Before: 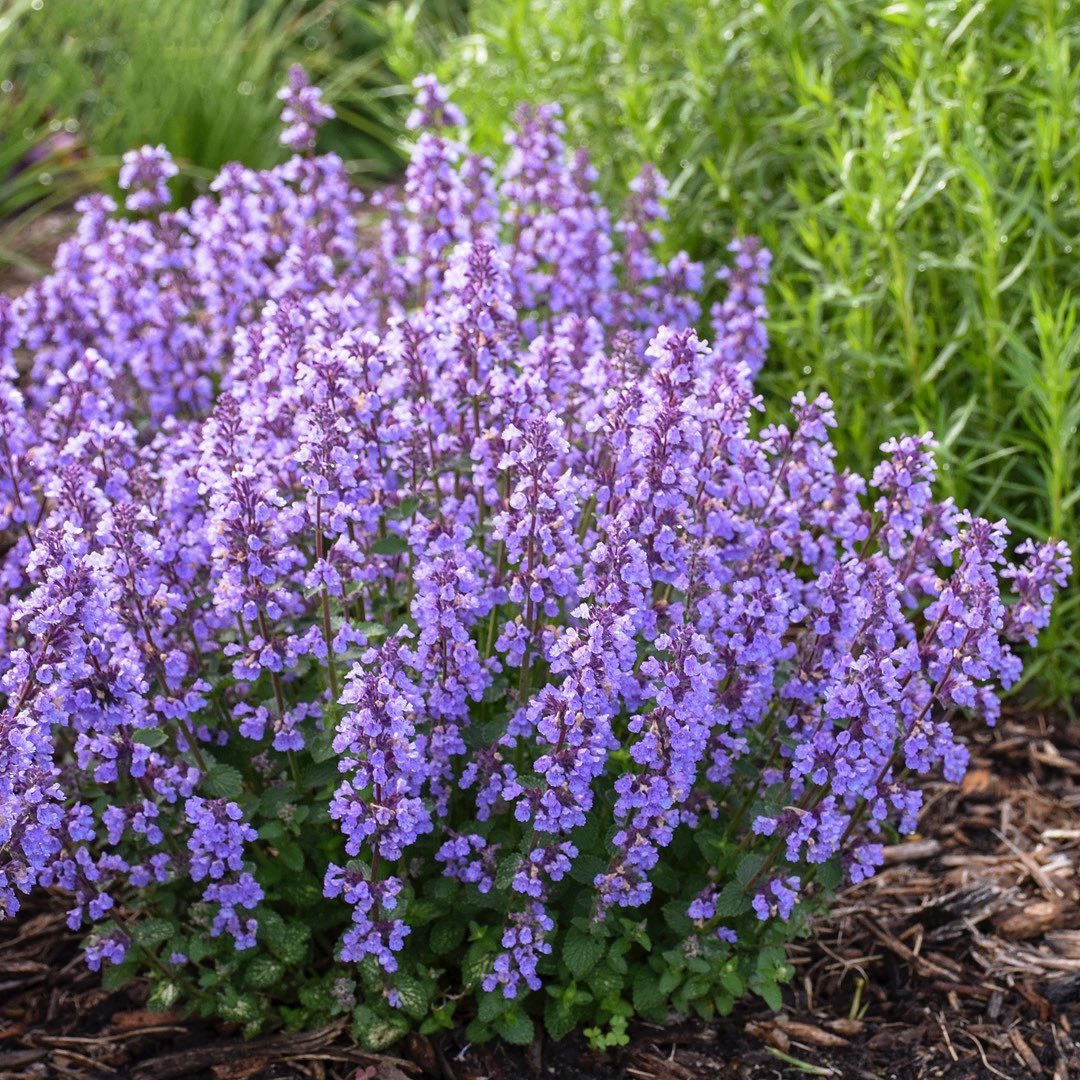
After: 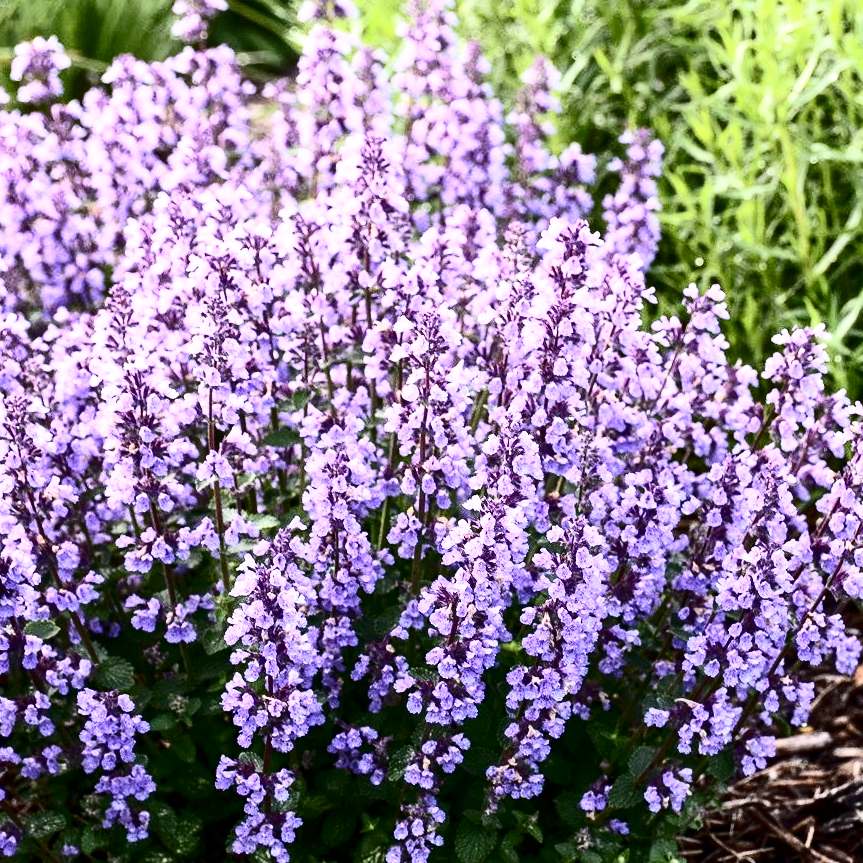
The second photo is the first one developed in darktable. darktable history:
crop and rotate: left 10.071%, top 10.071%, right 10.02%, bottom 10.02%
contrast brightness saturation: contrast 0.5, saturation -0.1
rgb levels: preserve colors max RGB
exposure: black level correction 0.005, exposure 0.417 EV, compensate highlight preservation false
